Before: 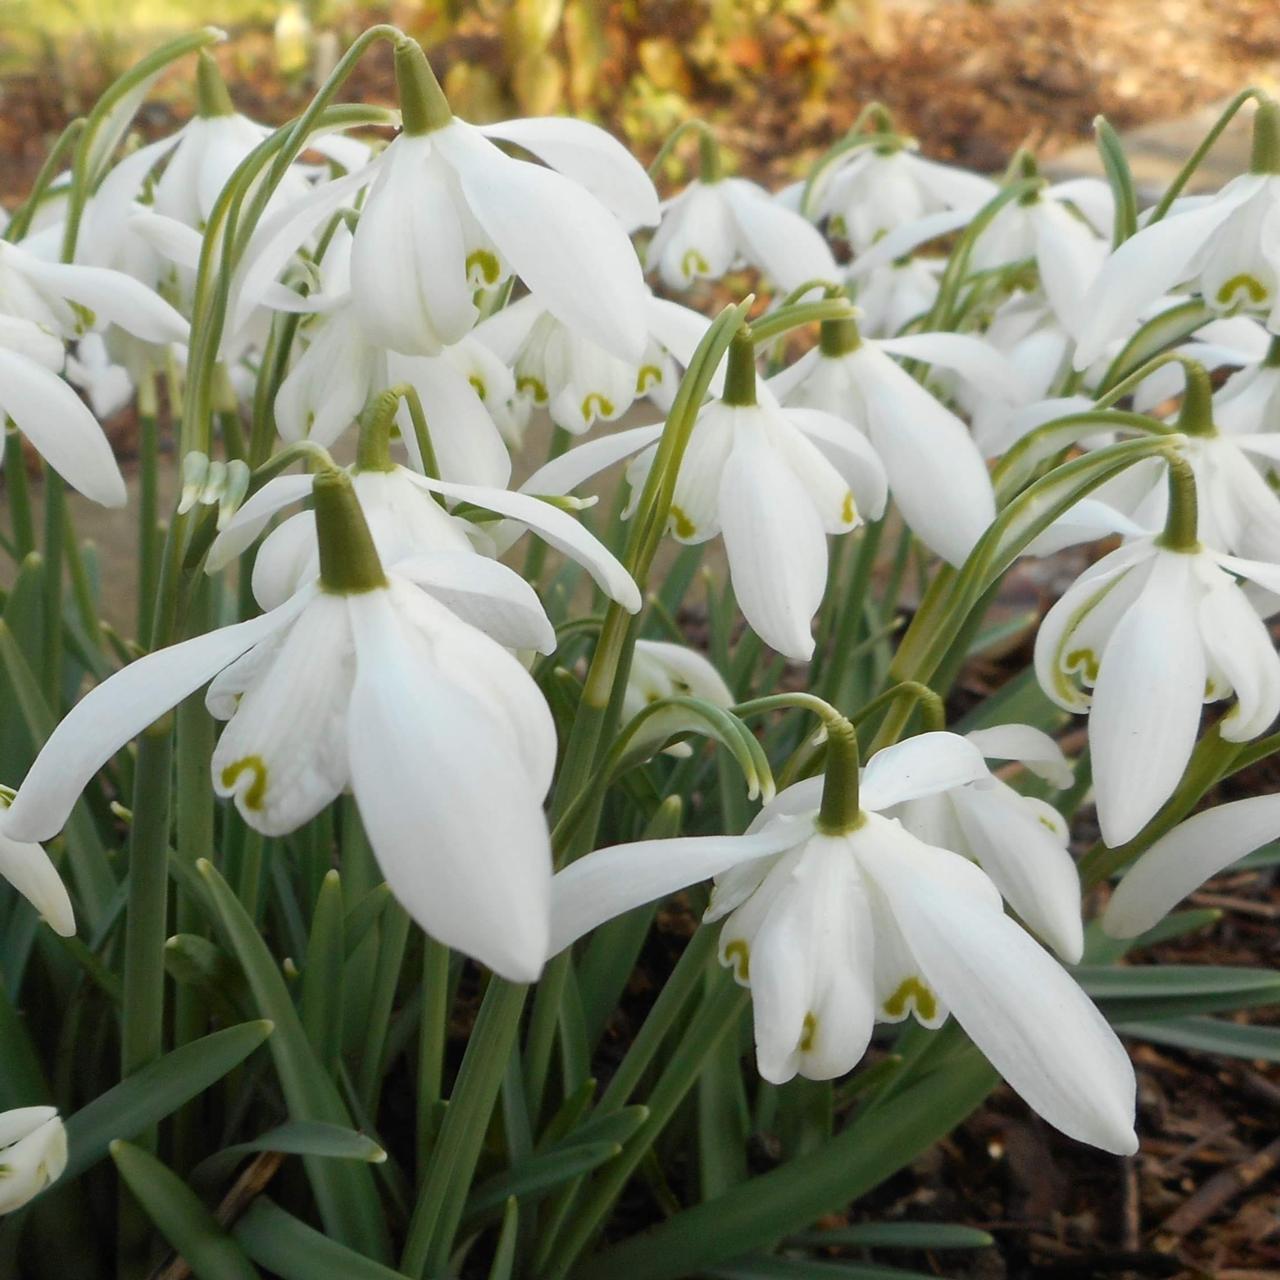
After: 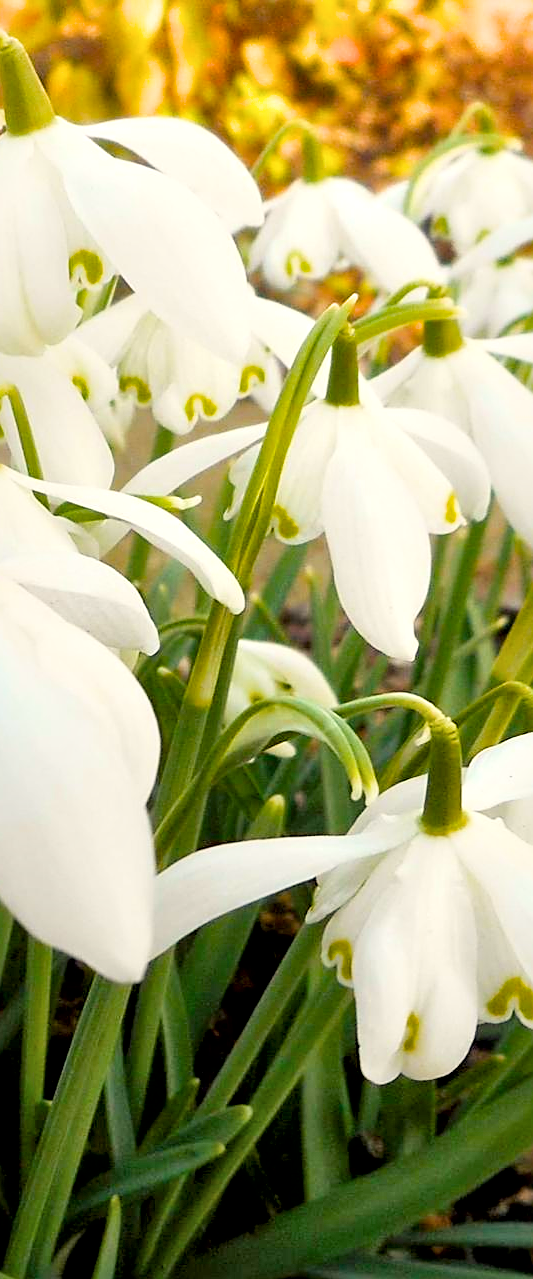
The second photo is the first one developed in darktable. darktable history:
exposure: black level correction 0.001, exposure 1.129 EV, compensate highlight preservation false
filmic rgb: black relative exposure -8 EV, white relative exposure 3.83 EV, hardness 4.32
crop: left 31.045%, right 27.239%
sharpen: on, module defaults
color balance rgb: highlights gain › chroma 3.031%, highlights gain › hue 76.86°, global offset › luminance -0.511%, perceptual saturation grading › global saturation 30.924%, global vibrance 20%
local contrast: mode bilateral grid, contrast 25, coarseness 59, detail 152%, midtone range 0.2
